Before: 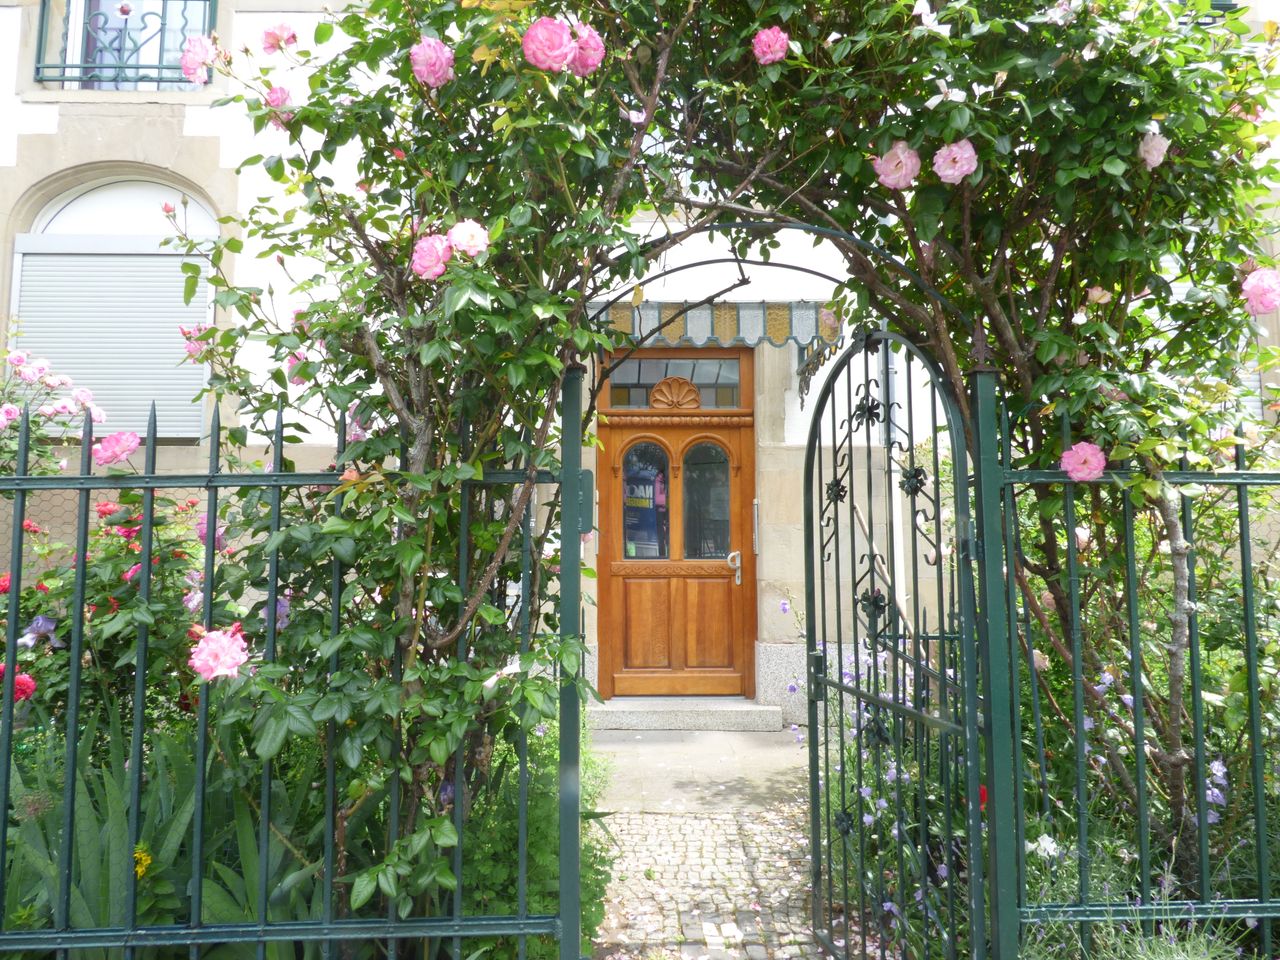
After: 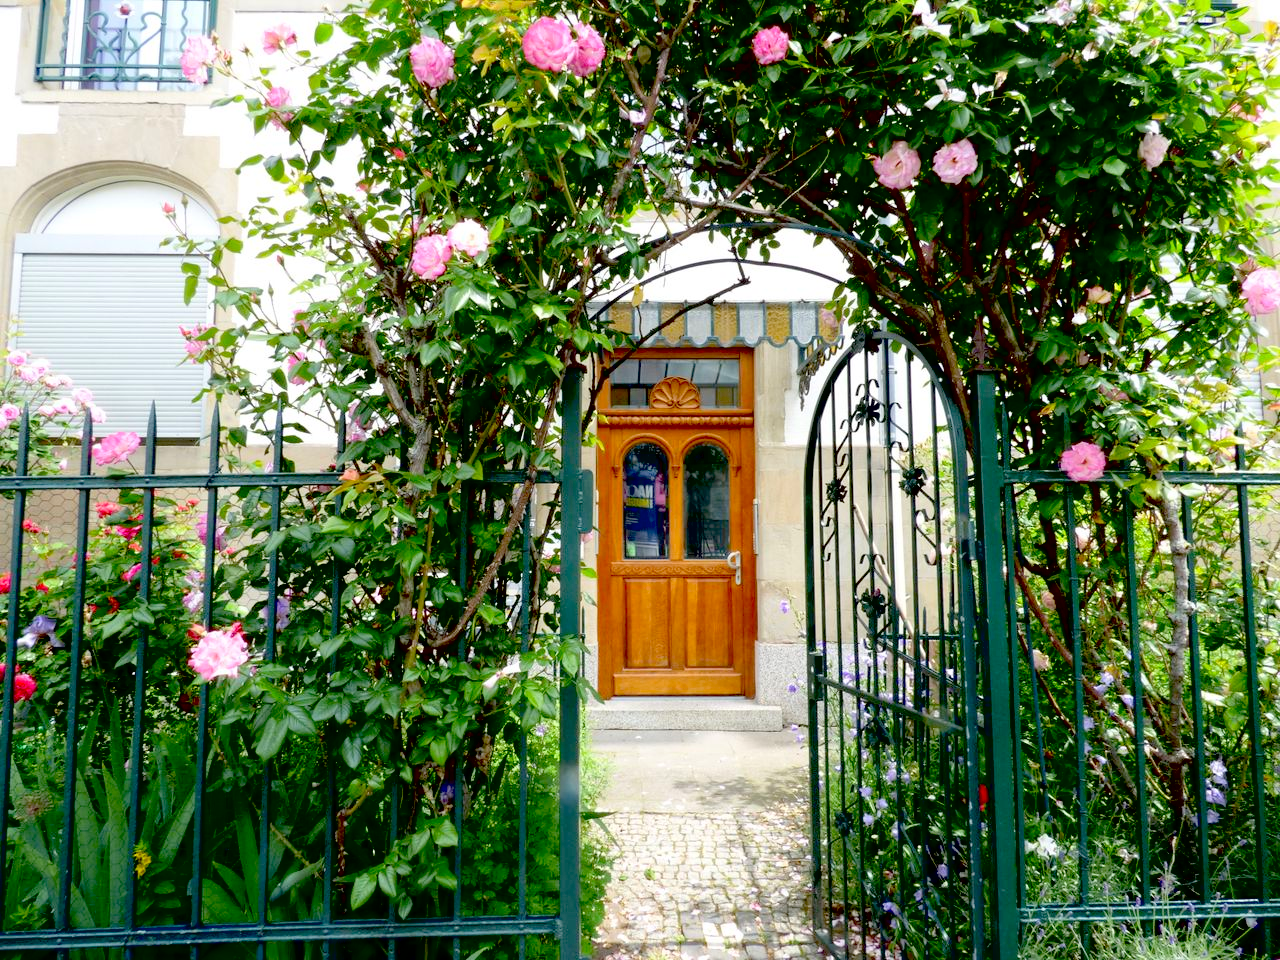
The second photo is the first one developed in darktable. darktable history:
exposure: black level correction 0.056, compensate highlight preservation false
contrast brightness saturation: contrast 0.03, brightness 0.06, saturation 0.13
